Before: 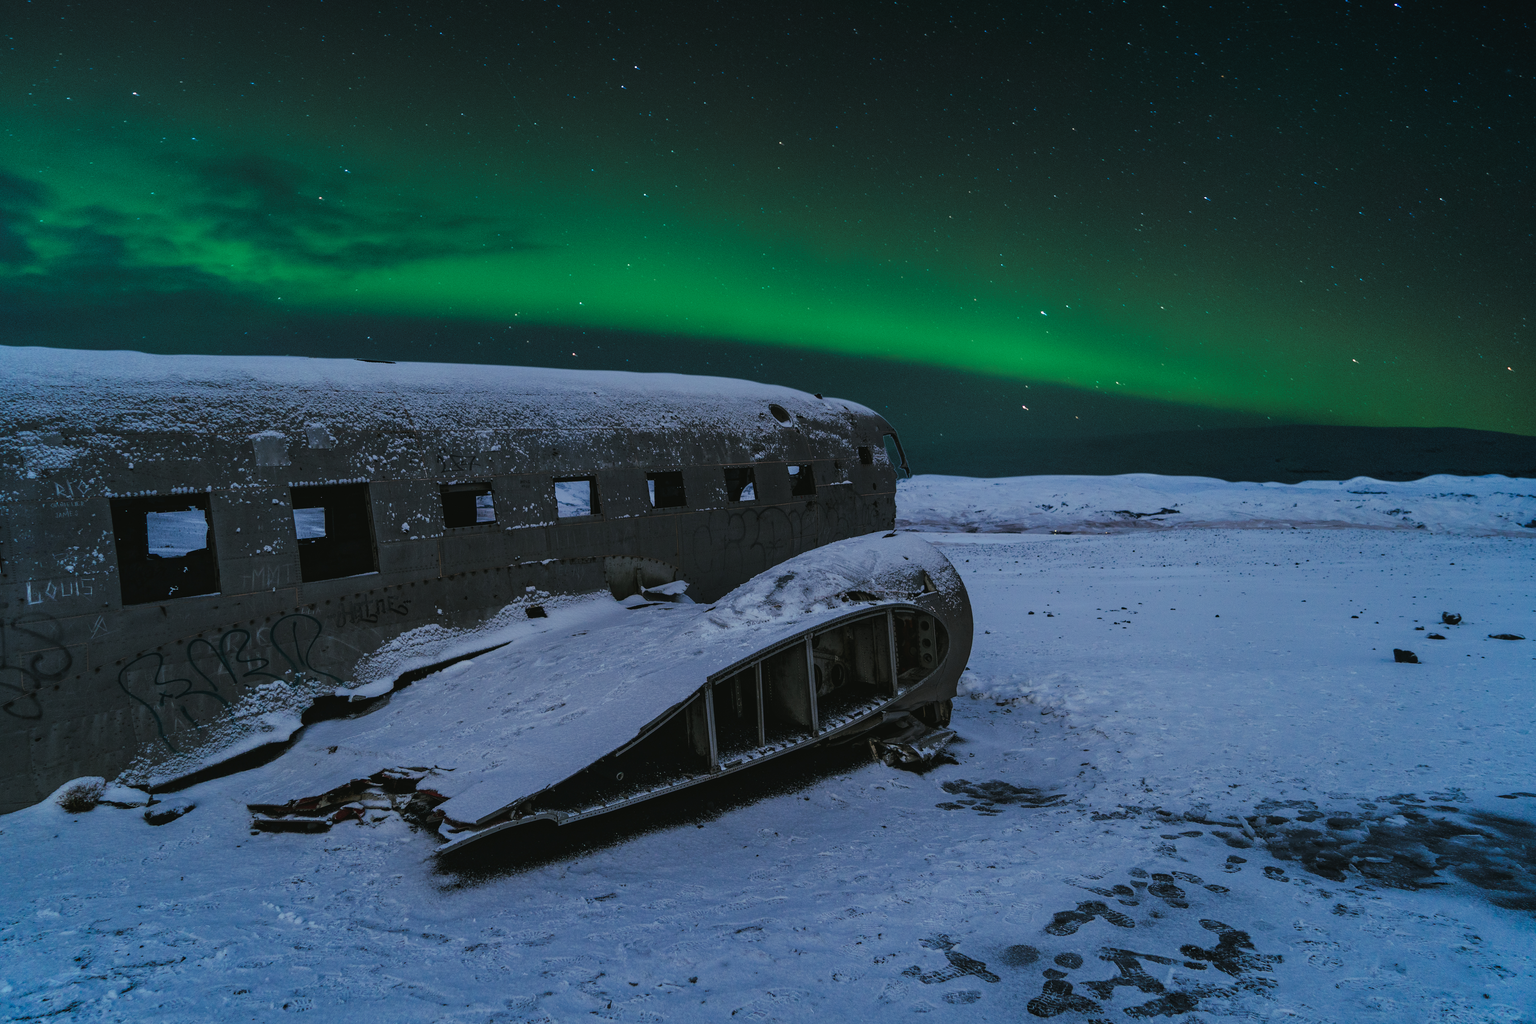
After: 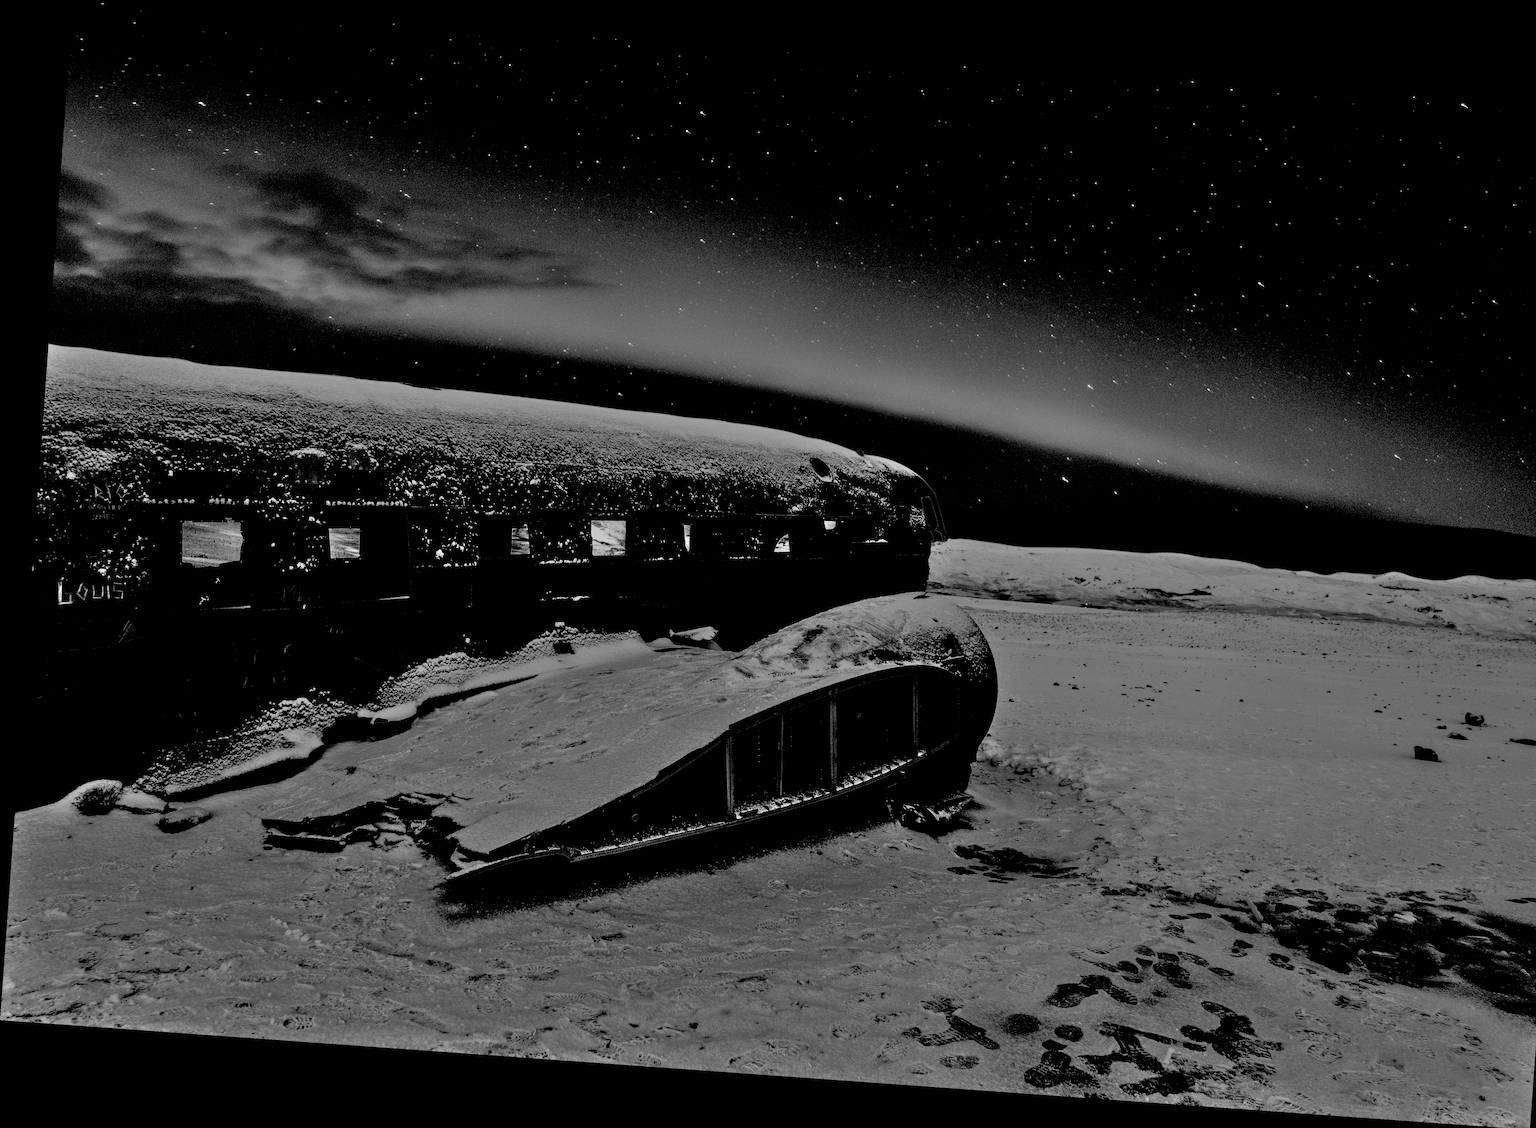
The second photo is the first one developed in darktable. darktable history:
rotate and perspective: rotation 4.1°, automatic cropping off
monochrome: on, module defaults
exposure: black level correction 0.056, compensate highlight preservation false
crop: right 4.126%, bottom 0.031%
tone equalizer: on, module defaults
filmic rgb: black relative exposure -16 EV, white relative exposure 4.97 EV, hardness 6.25
shadows and highlights: low approximation 0.01, soften with gaussian
color balance: mode lift, gamma, gain (sRGB), lift [1.04, 1, 1, 0.97], gamma [1.01, 1, 1, 0.97], gain [0.96, 1, 1, 0.97]
